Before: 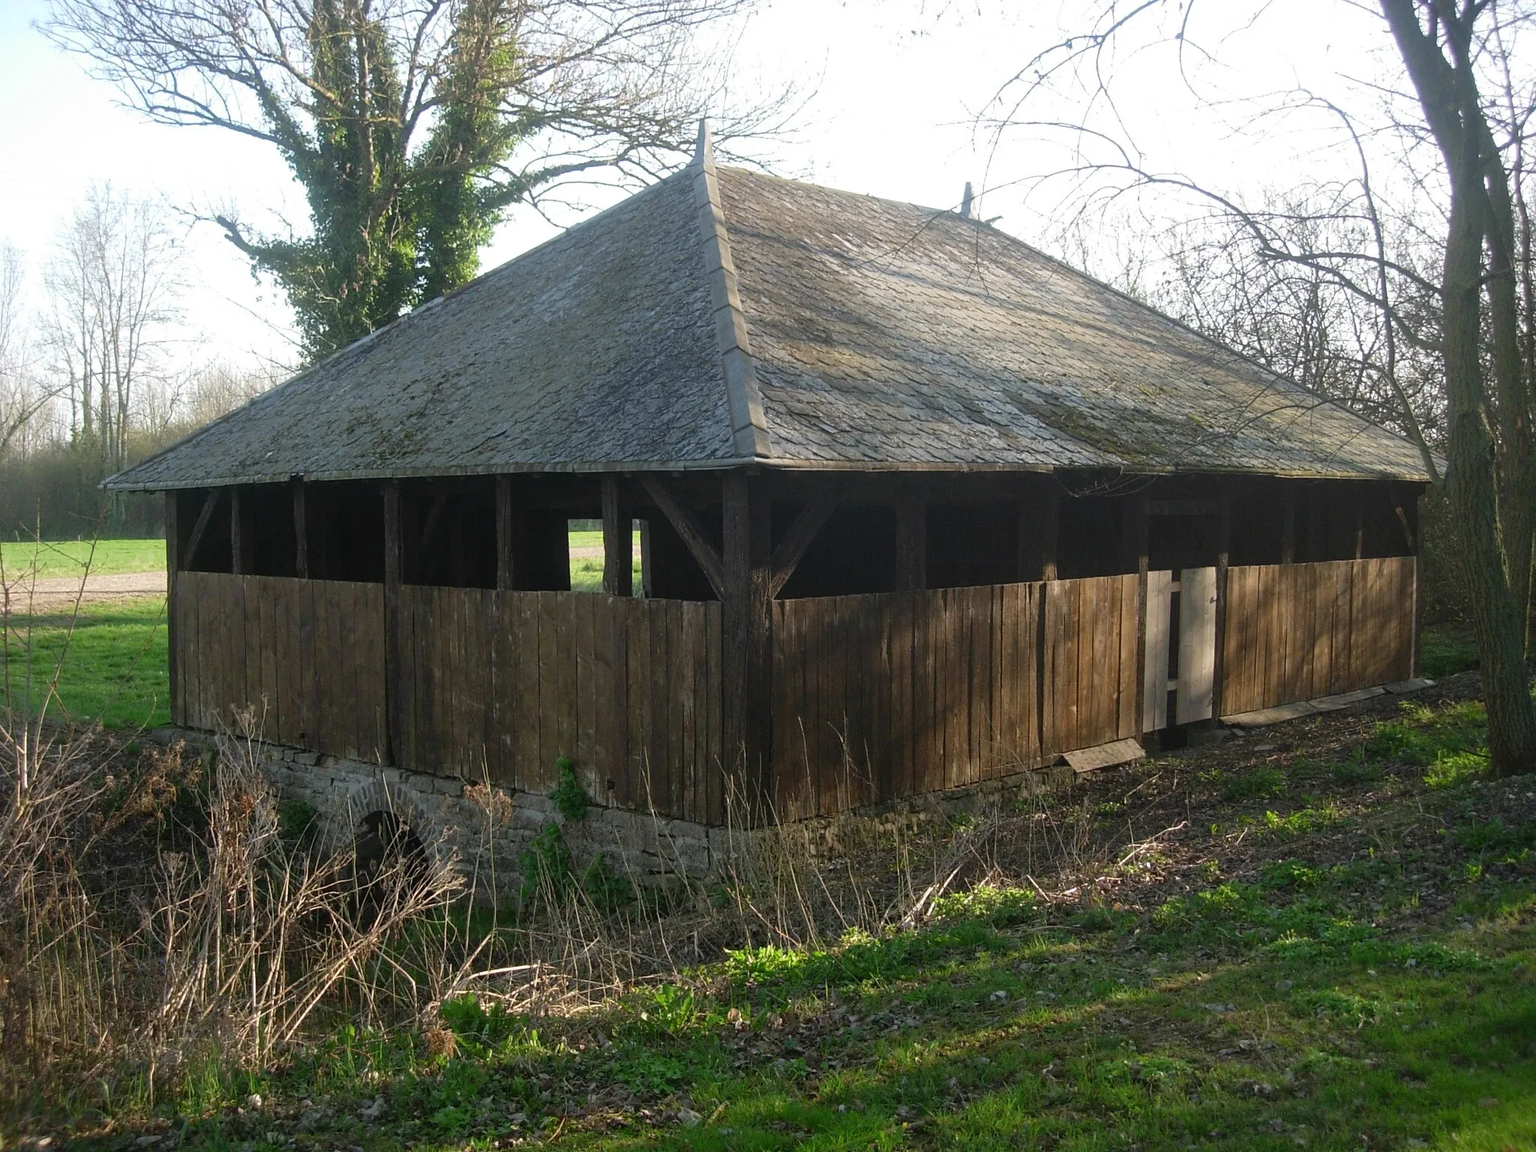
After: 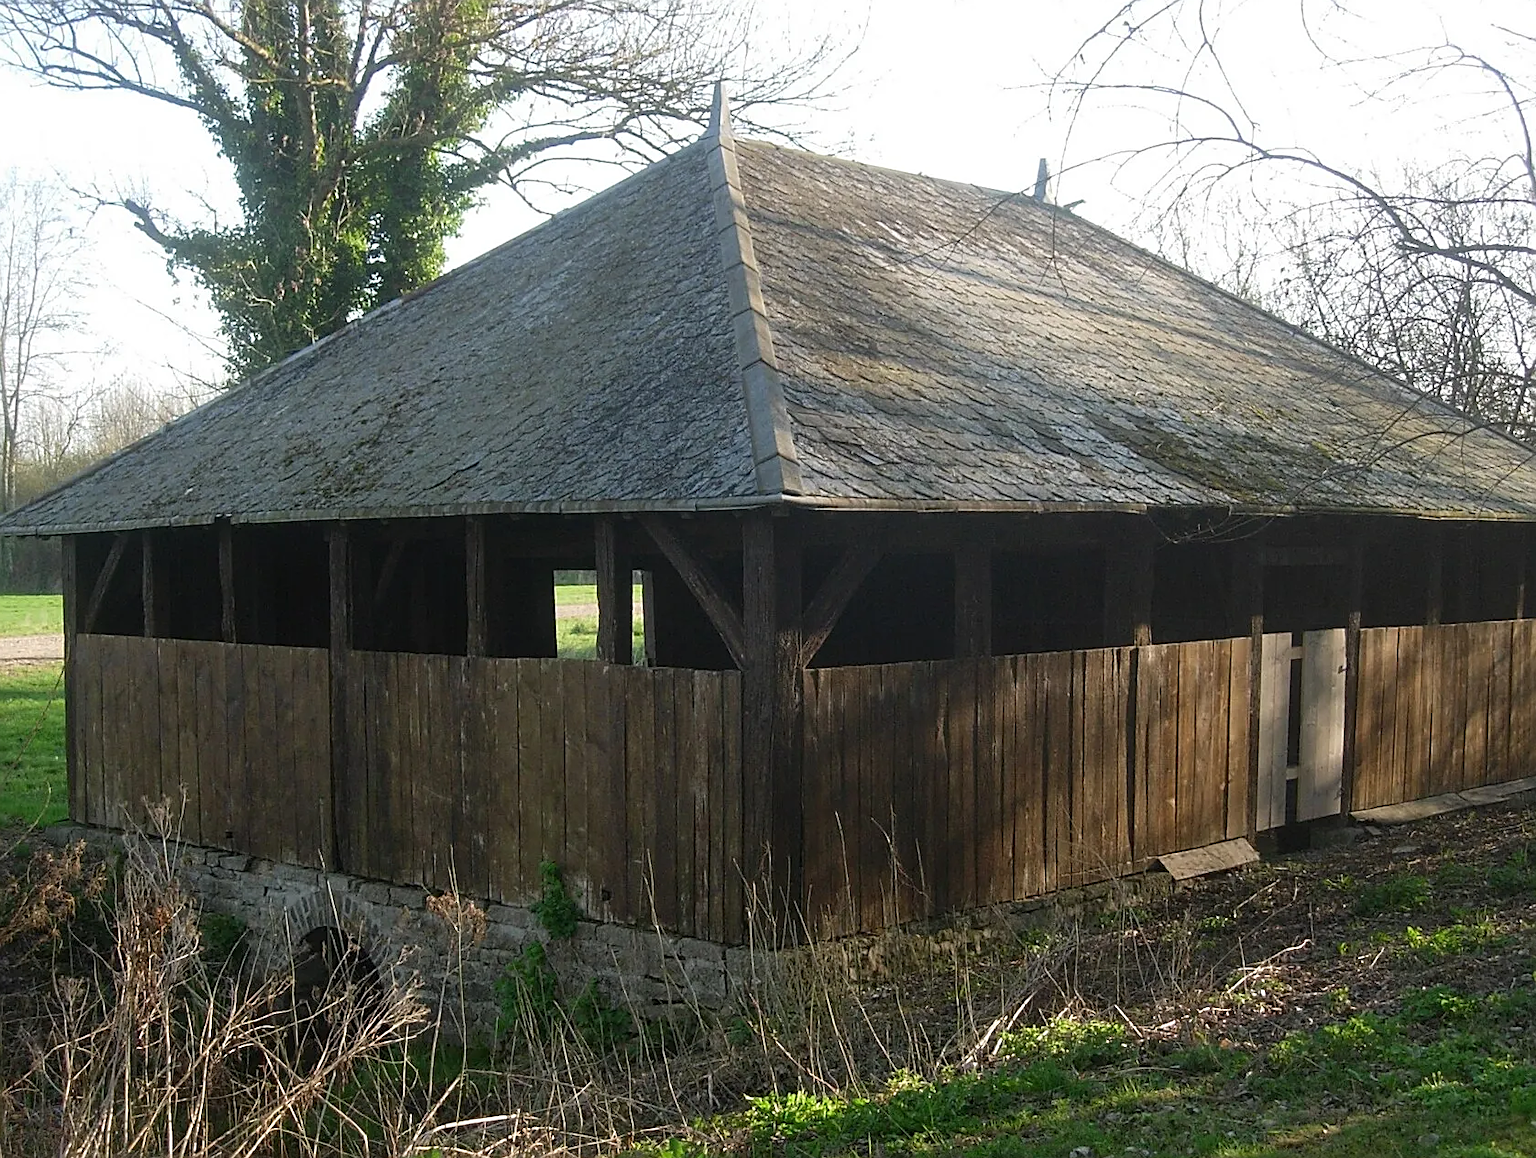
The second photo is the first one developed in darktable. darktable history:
sharpen: on, module defaults
crop and rotate: left 7.517%, top 4.613%, right 10.622%, bottom 13.088%
